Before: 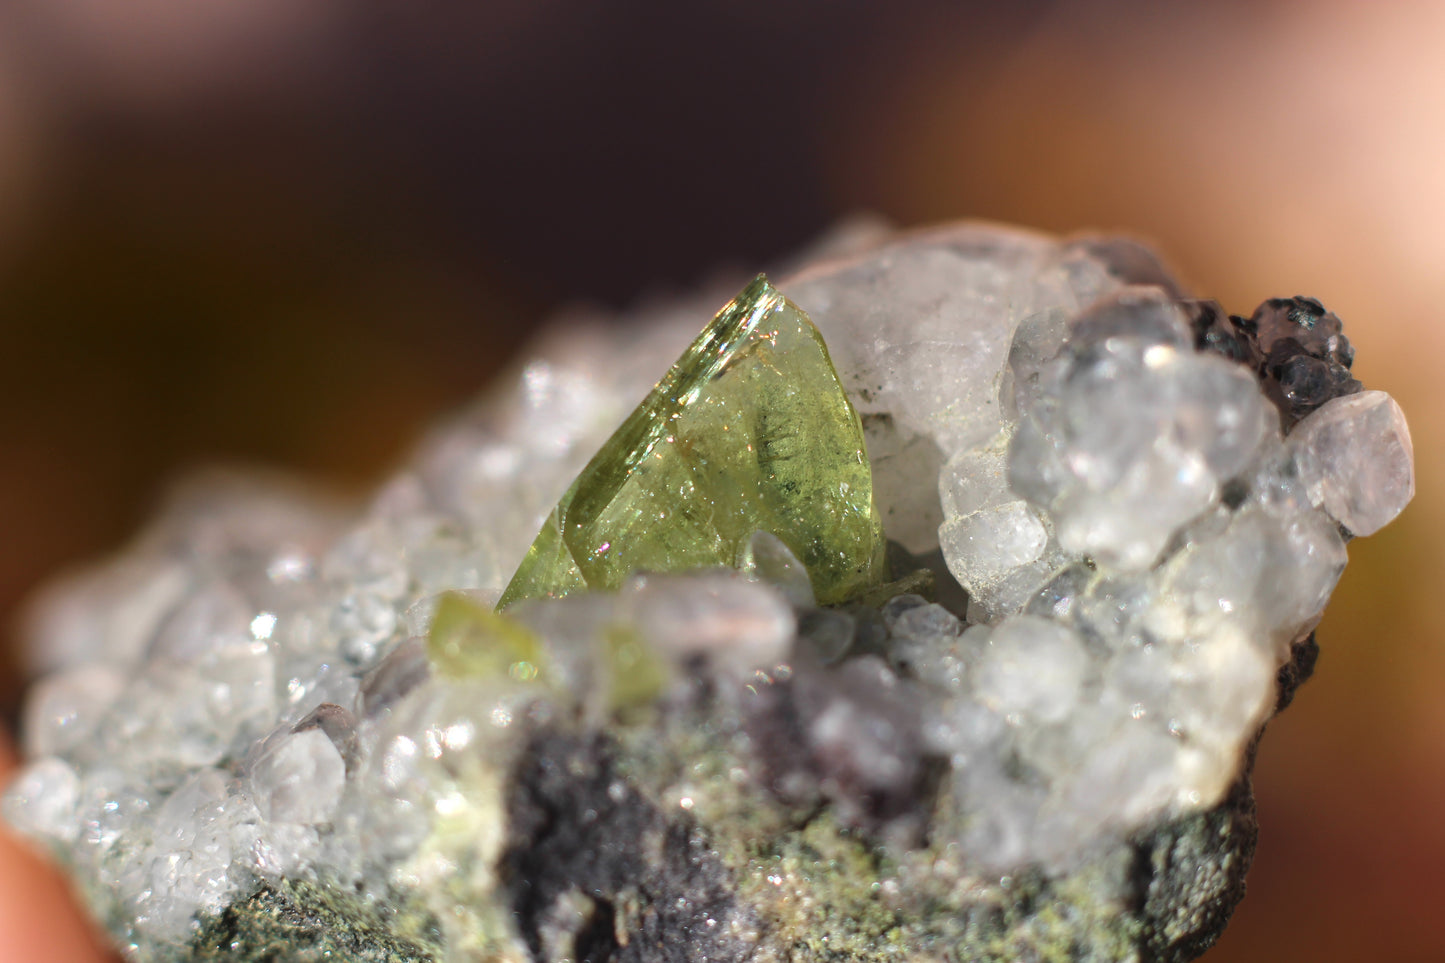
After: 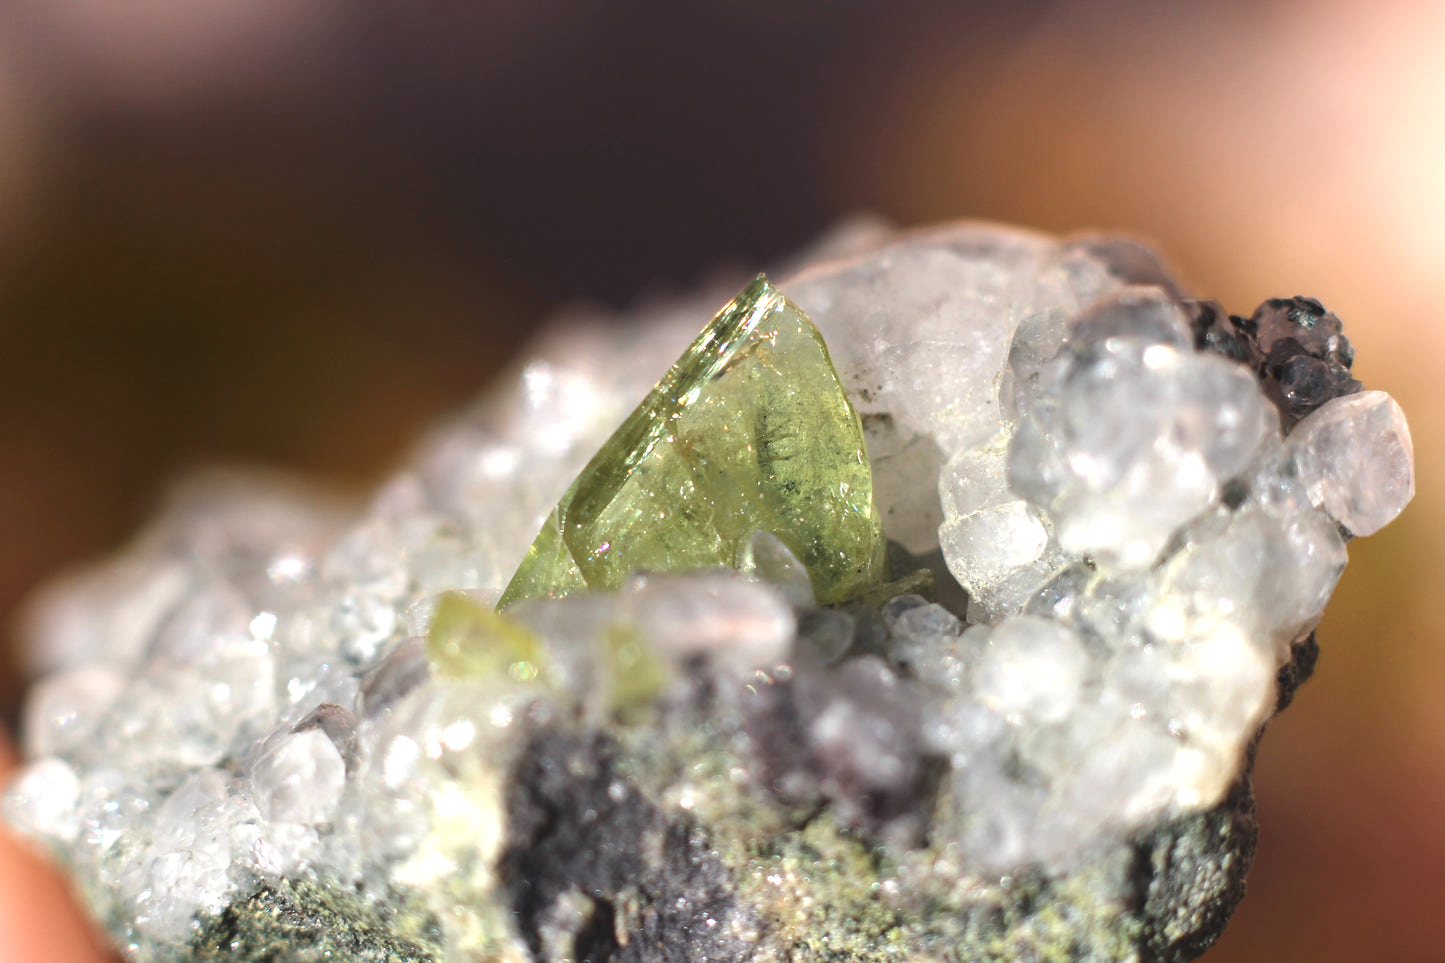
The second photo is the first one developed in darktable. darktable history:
contrast brightness saturation: saturation -0.1
exposure: black level correction -0.002, exposure 0.54 EV, compensate highlight preservation false
